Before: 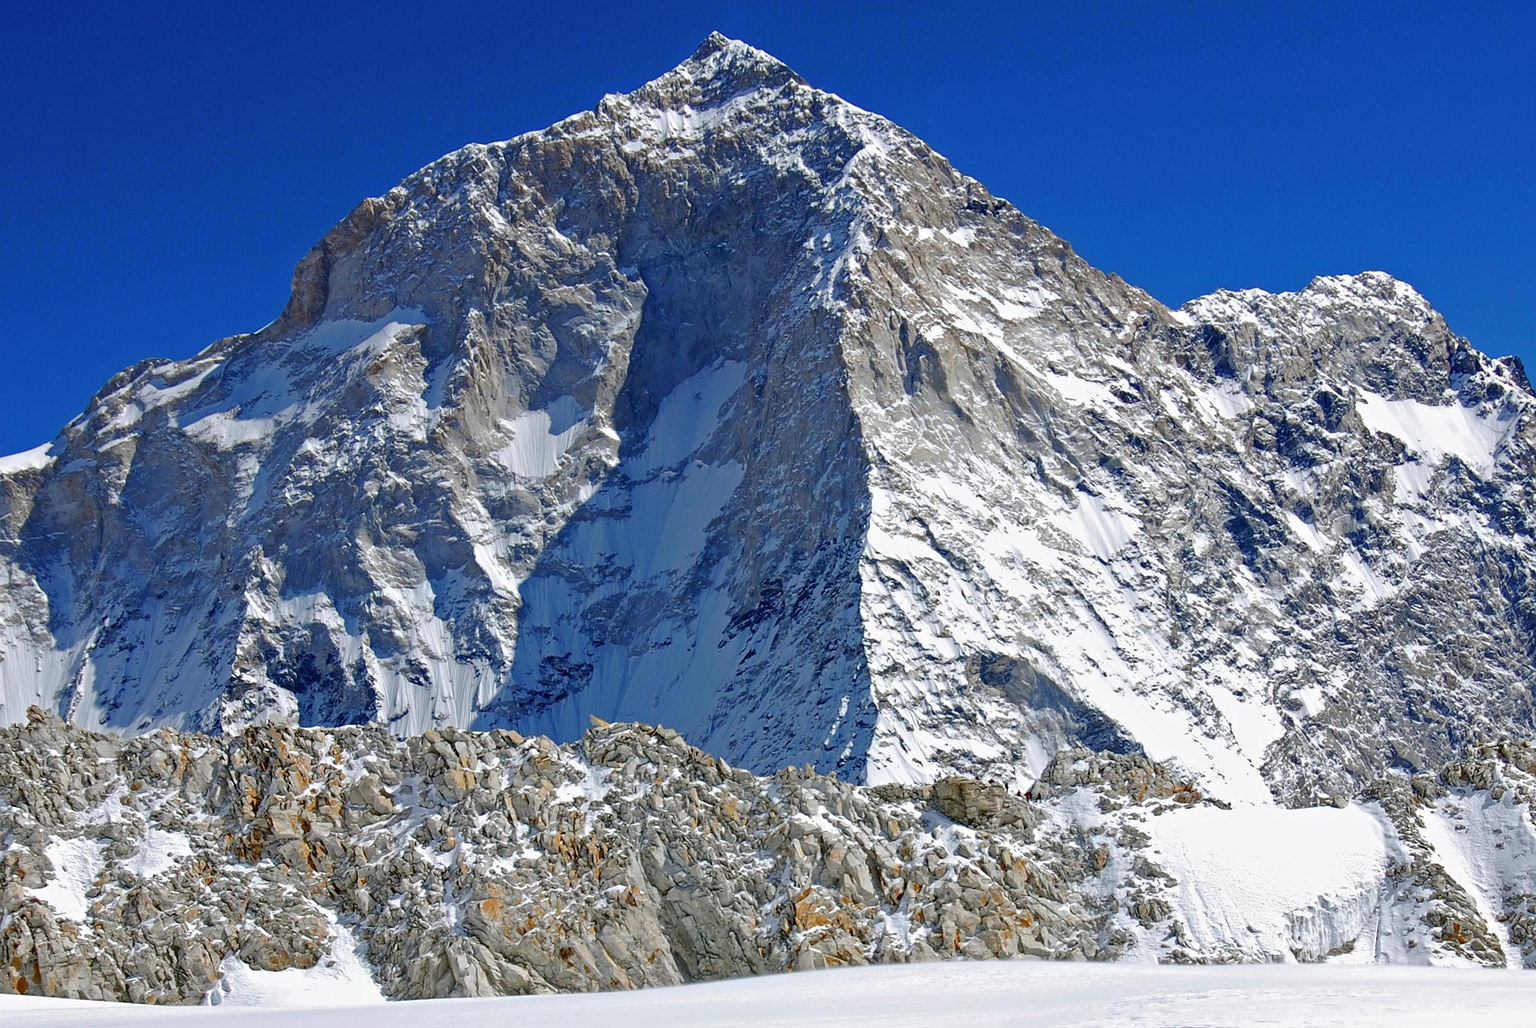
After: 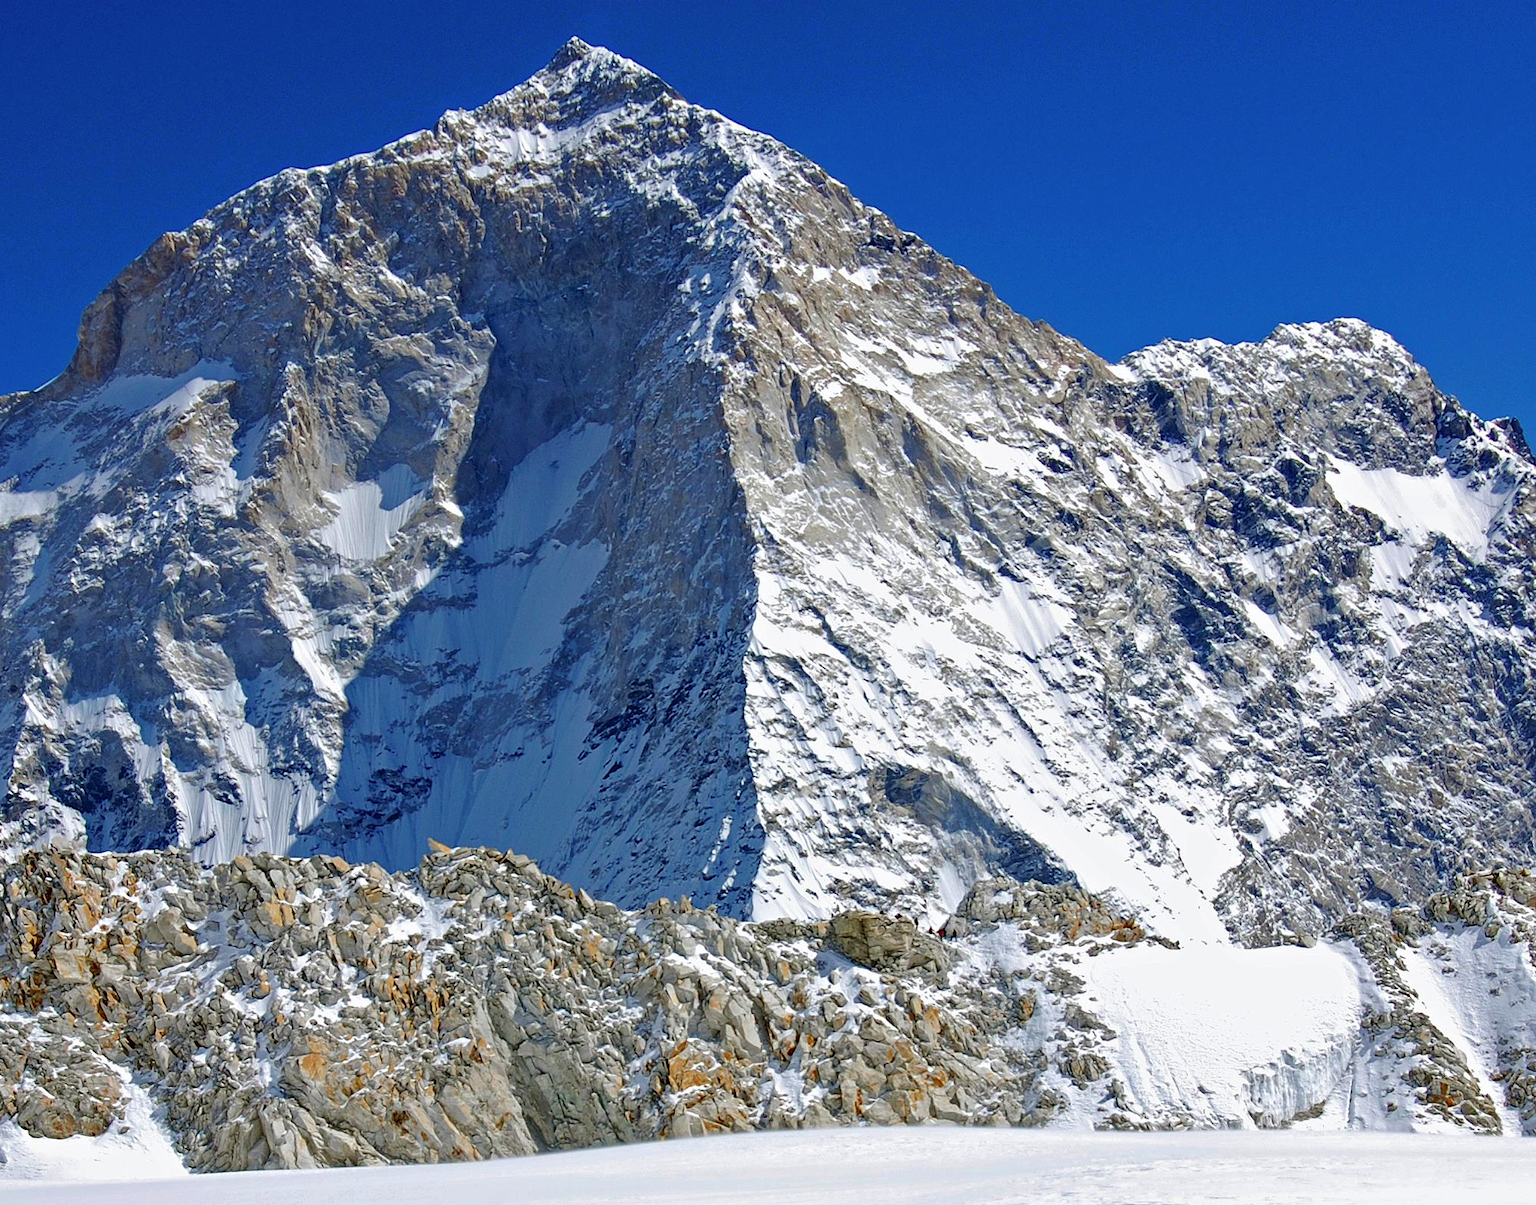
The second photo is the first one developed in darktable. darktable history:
velvia: on, module defaults
crop and rotate: left 14.665%
